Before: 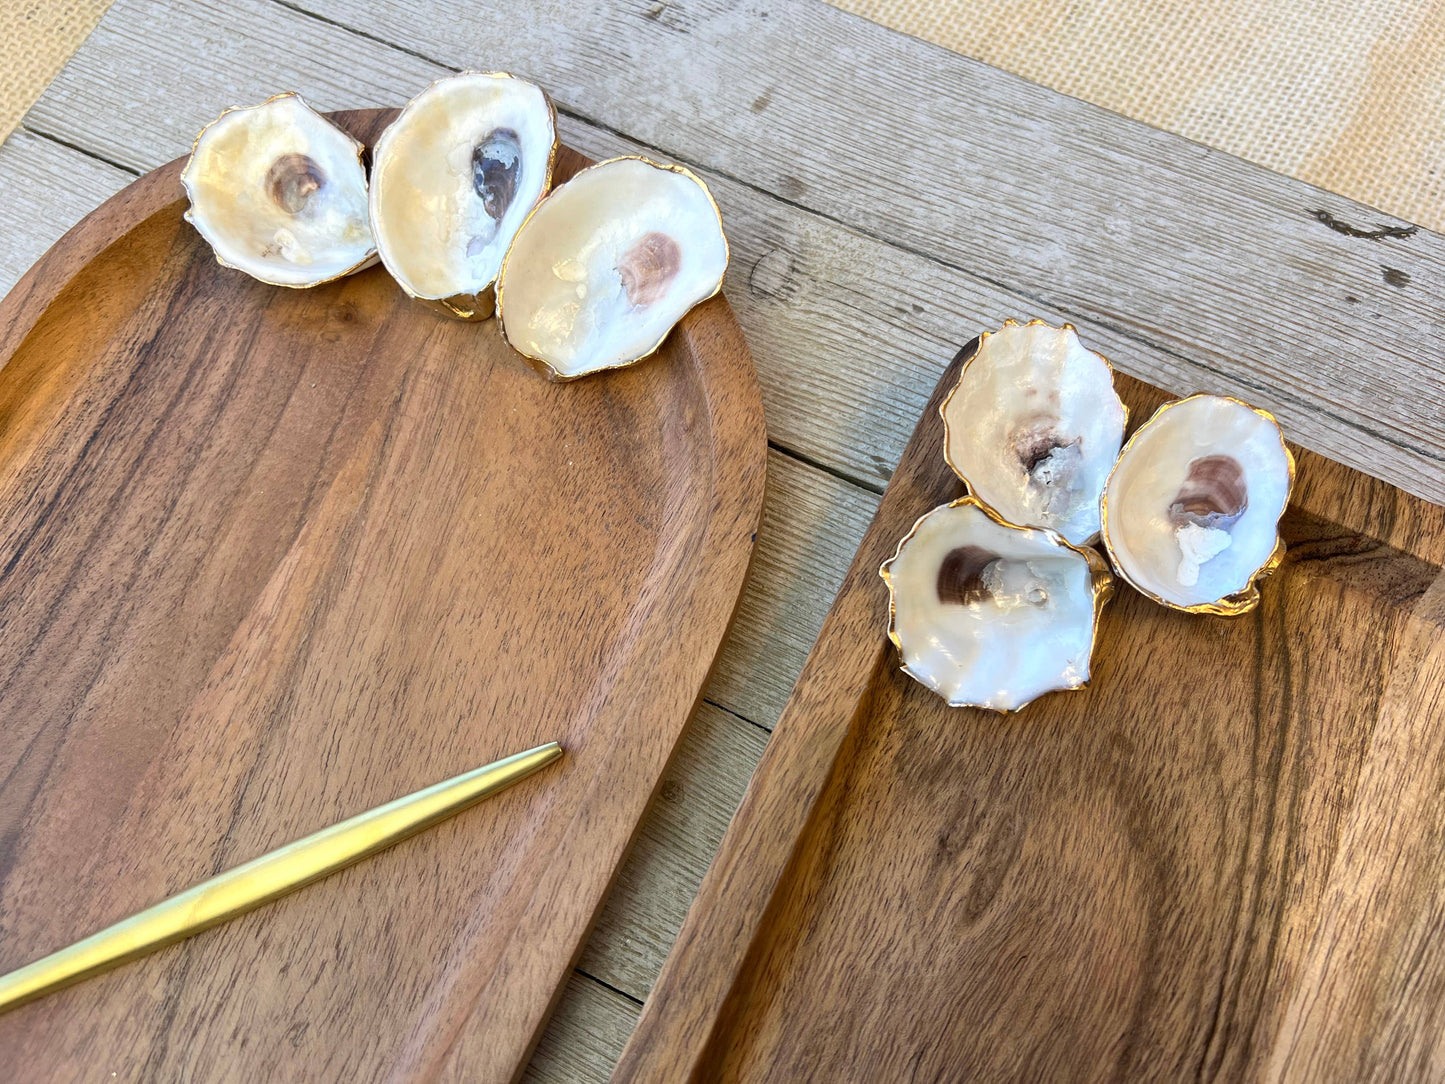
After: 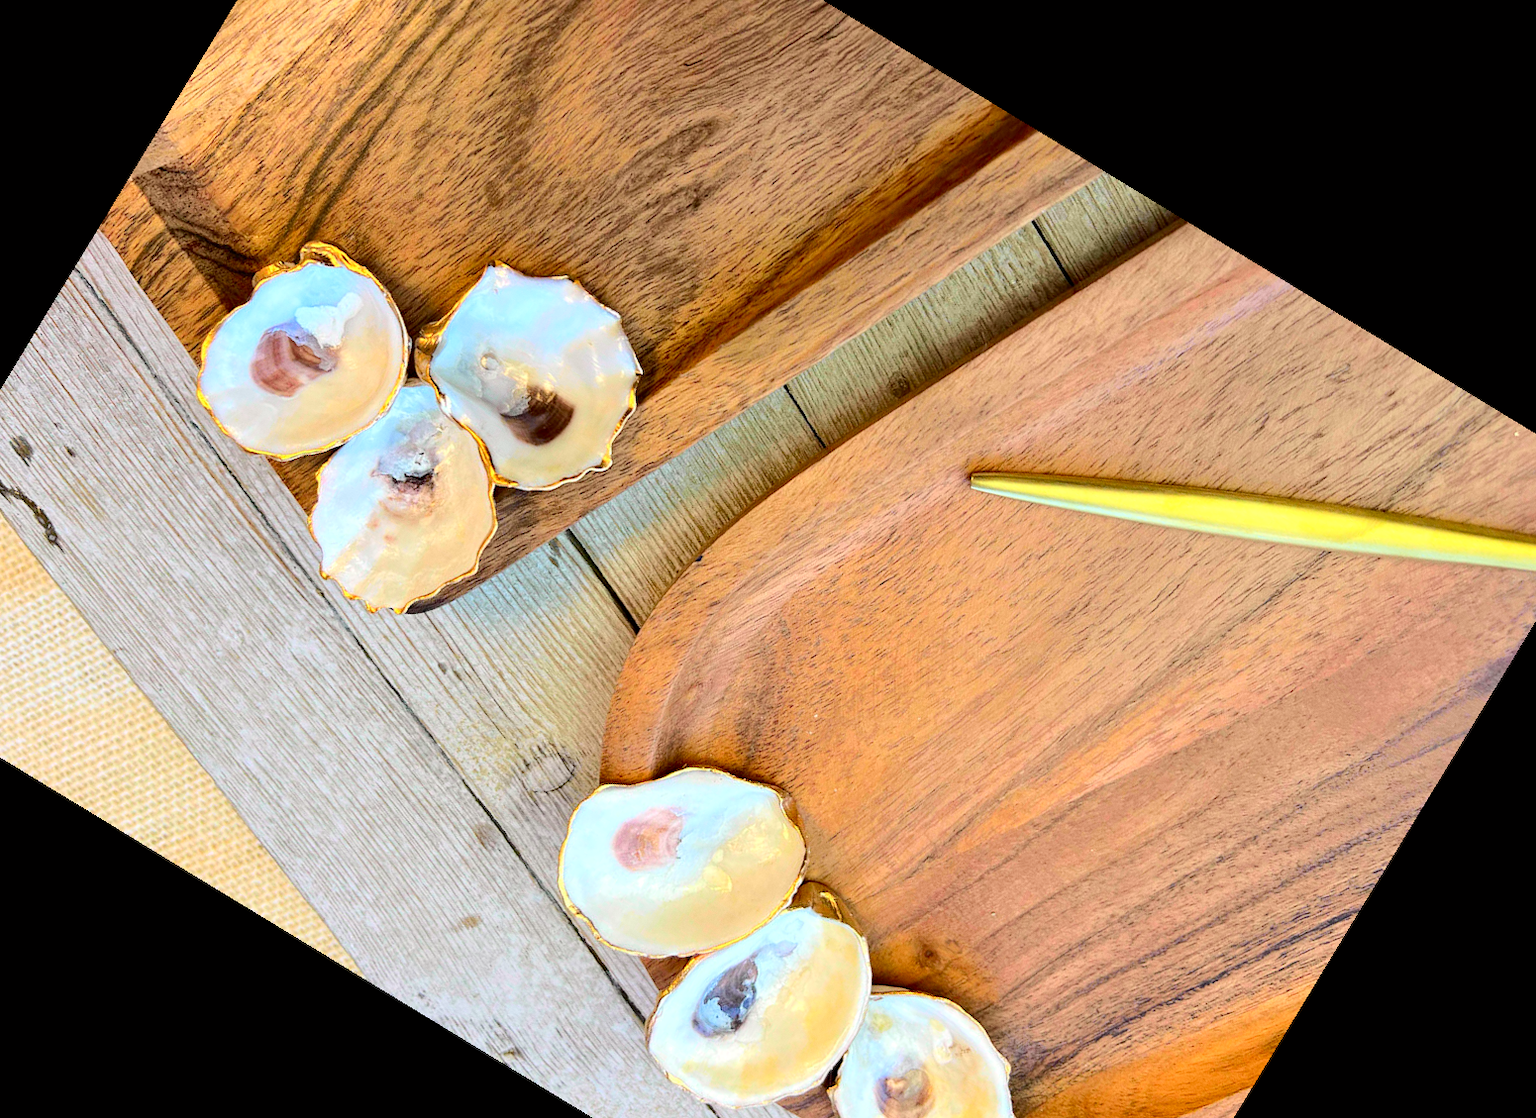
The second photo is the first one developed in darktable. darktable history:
grain: coarseness 0.09 ISO, strength 10%
tone curve: curves: ch0 [(0, 0) (0.131, 0.135) (0.288, 0.372) (0.451, 0.608) (0.612, 0.739) (0.736, 0.832) (1, 1)]; ch1 [(0, 0) (0.392, 0.398) (0.487, 0.471) (0.496, 0.493) (0.519, 0.531) (0.557, 0.591) (0.581, 0.639) (0.622, 0.711) (1, 1)]; ch2 [(0, 0) (0.388, 0.344) (0.438, 0.425) (0.476, 0.482) (0.502, 0.508) (0.524, 0.531) (0.538, 0.58) (0.58, 0.621) (0.613, 0.679) (0.655, 0.738) (1, 1)], color space Lab, independent channels, preserve colors none
crop and rotate: angle 148.68°, left 9.111%, top 15.603%, right 4.588%, bottom 17.041%
haze removal: compatibility mode true, adaptive false
